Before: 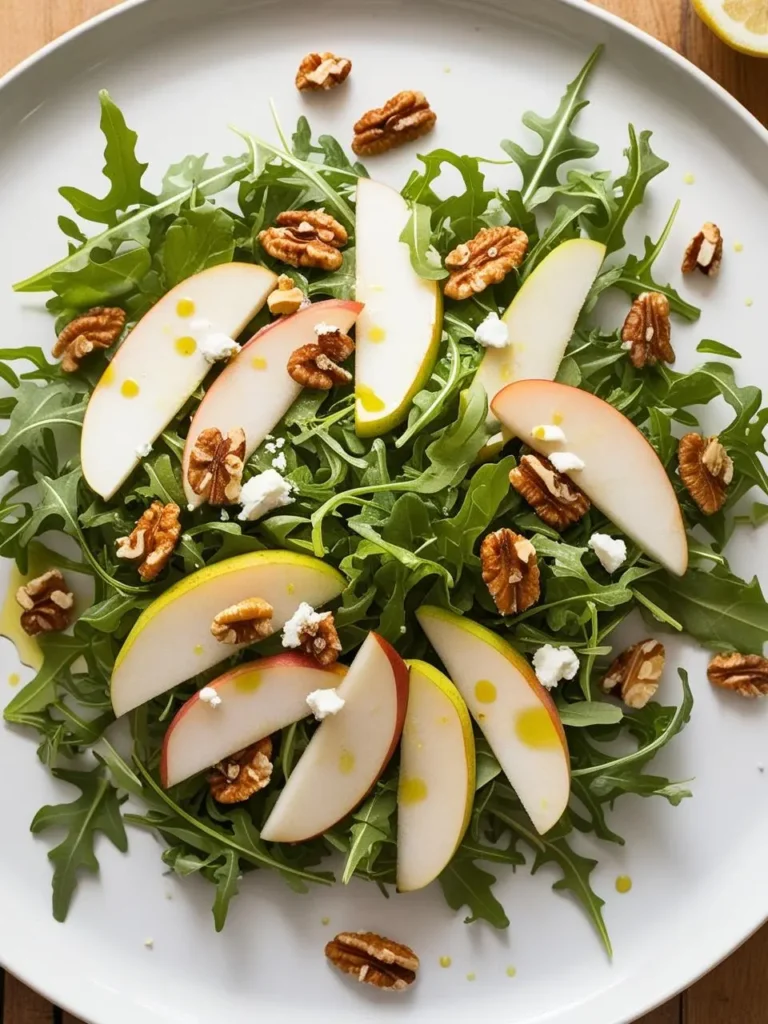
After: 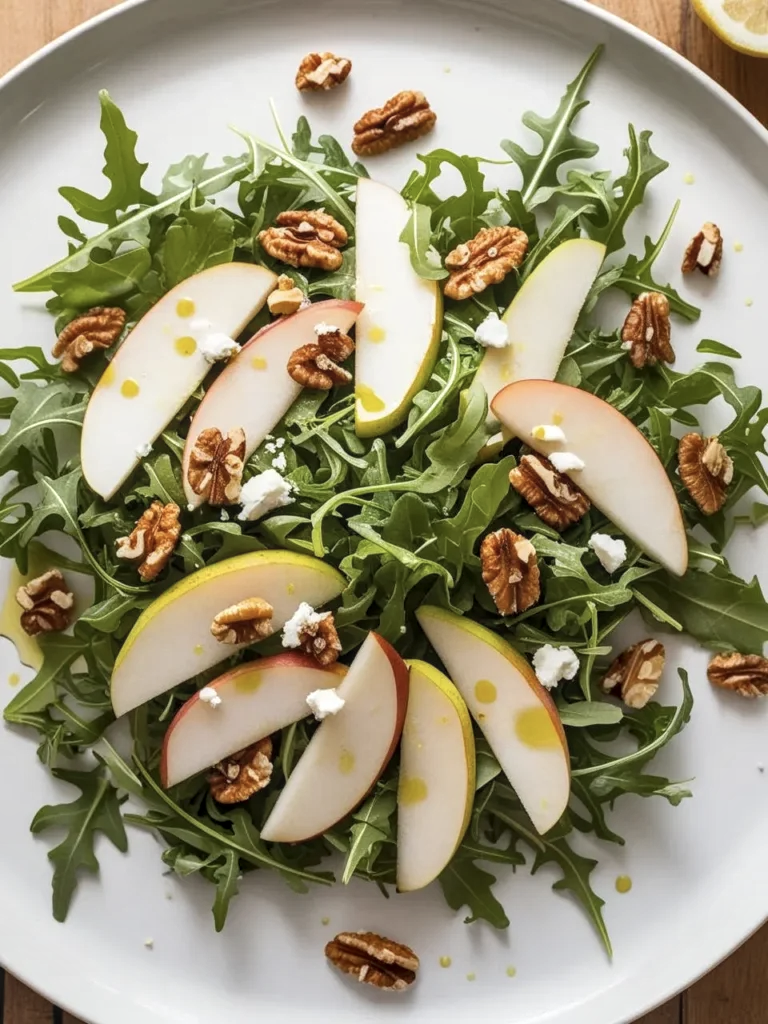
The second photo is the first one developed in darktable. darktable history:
contrast brightness saturation: saturation -0.176
local contrast: on, module defaults
